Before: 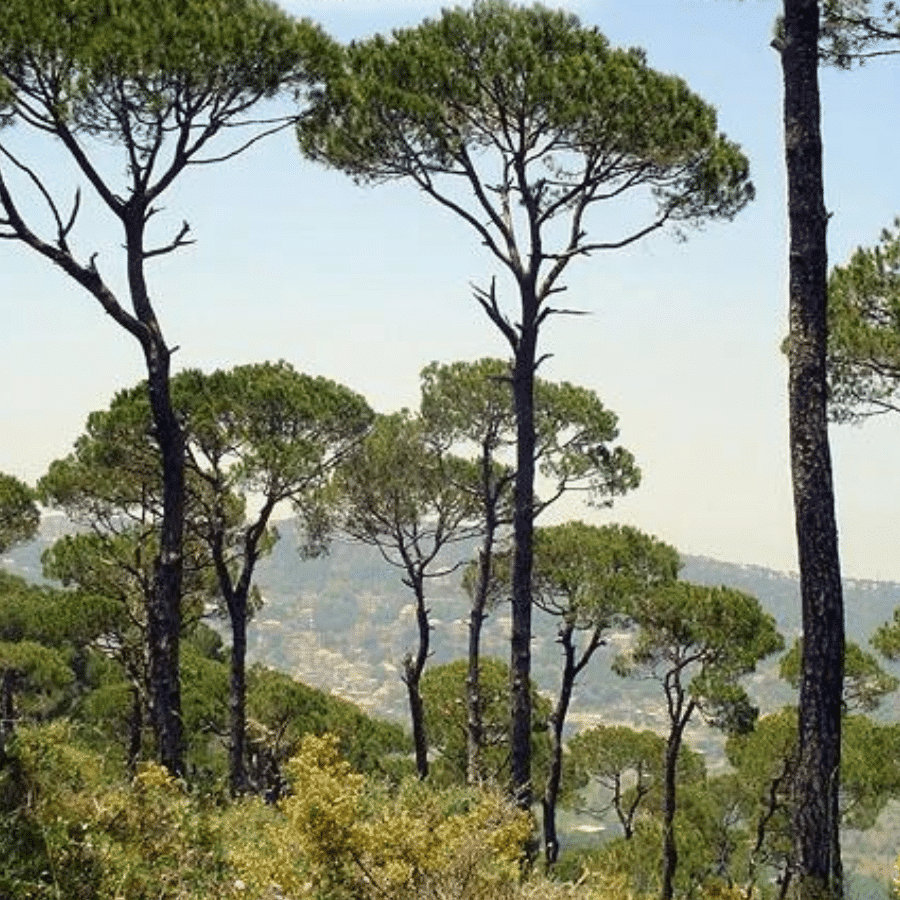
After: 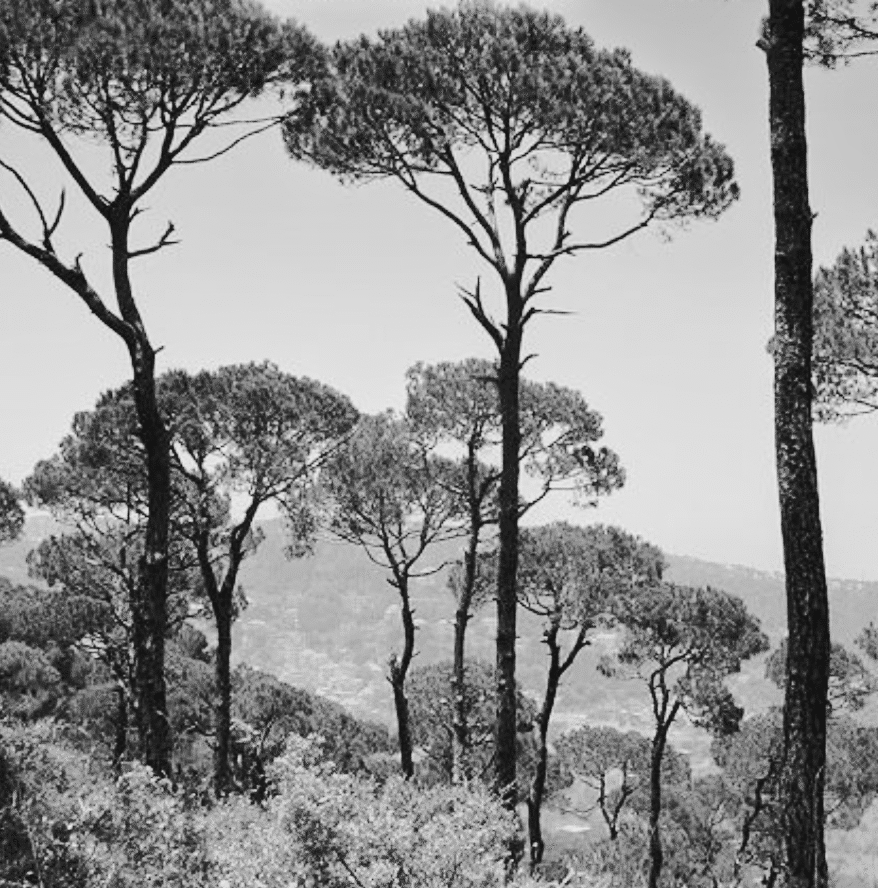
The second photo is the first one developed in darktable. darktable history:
rgb curve: curves: ch0 [(0, 0) (0.284, 0.292) (0.505, 0.644) (1, 1)], compensate middle gray true
exposure: black level correction -0.003, exposure 0.04 EV, compensate highlight preservation false
crop and rotate: left 1.774%, right 0.633%, bottom 1.28%
monochrome: a 26.22, b 42.67, size 0.8
